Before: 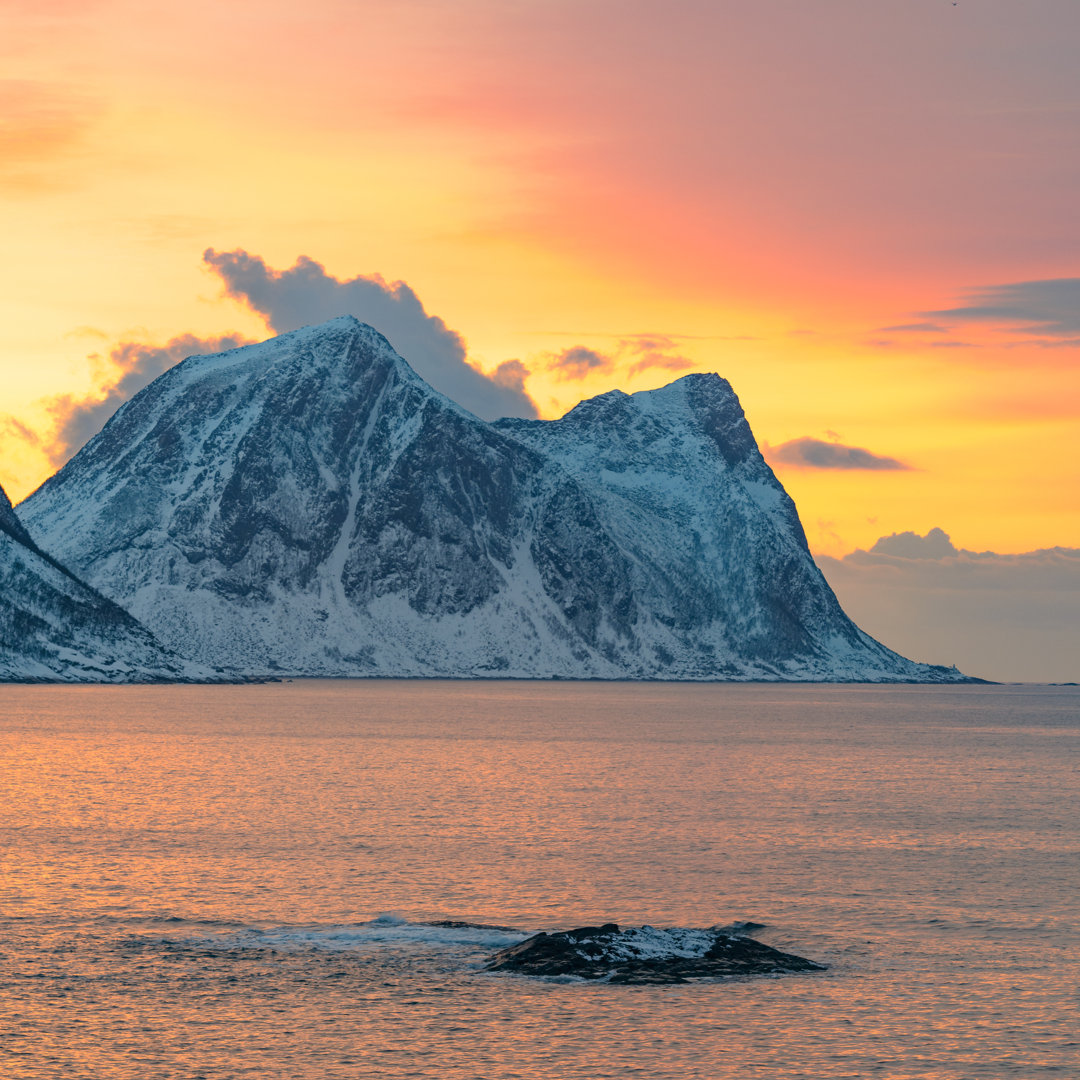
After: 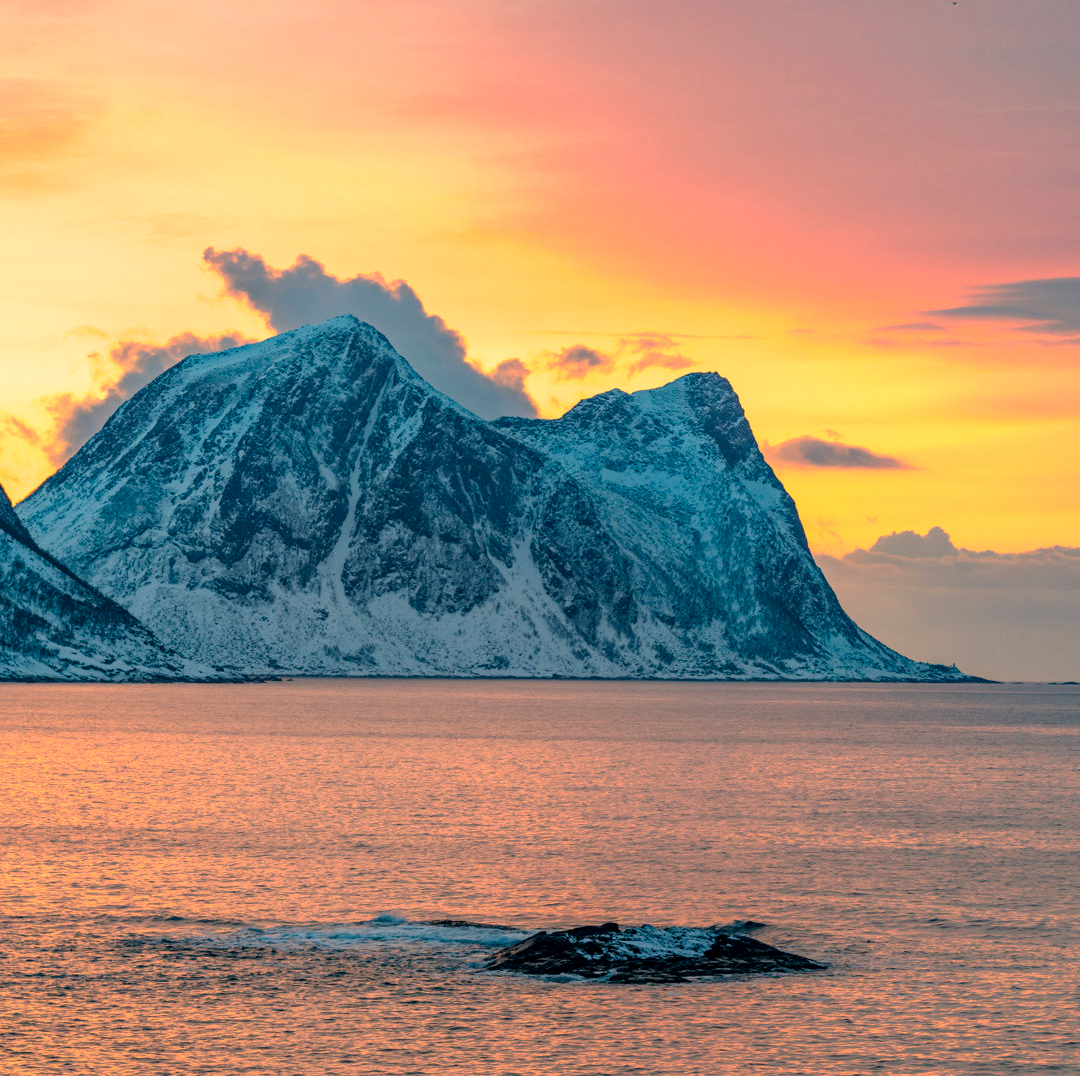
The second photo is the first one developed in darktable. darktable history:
crop: top 0.176%, bottom 0.185%
local contrast: on, module defaults
